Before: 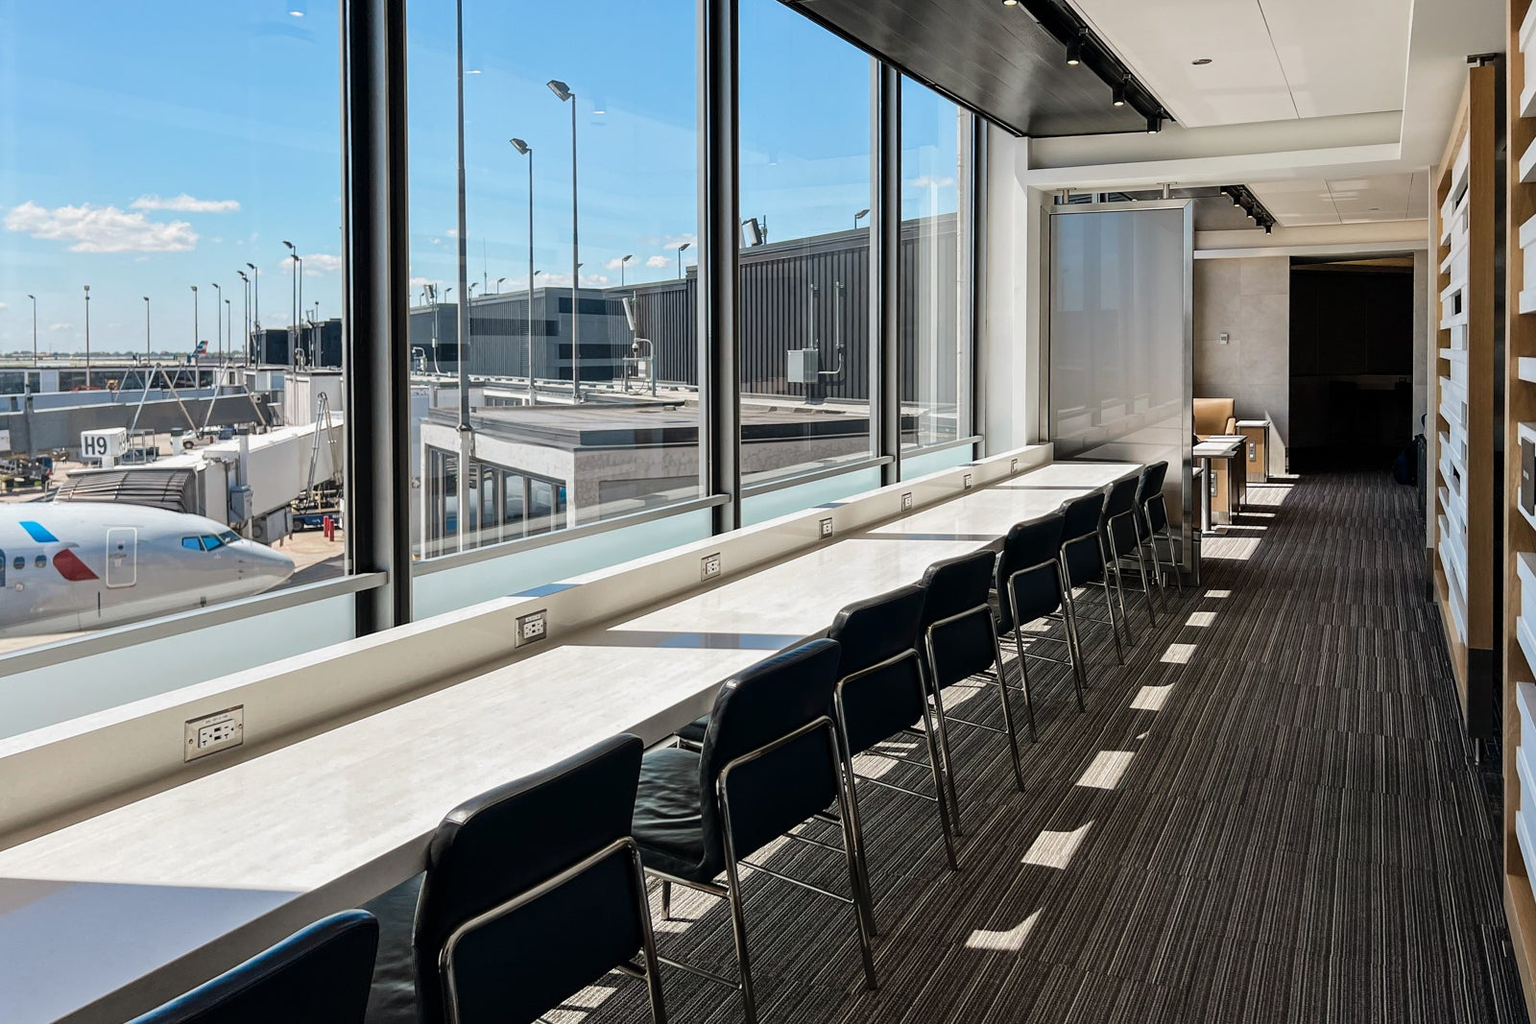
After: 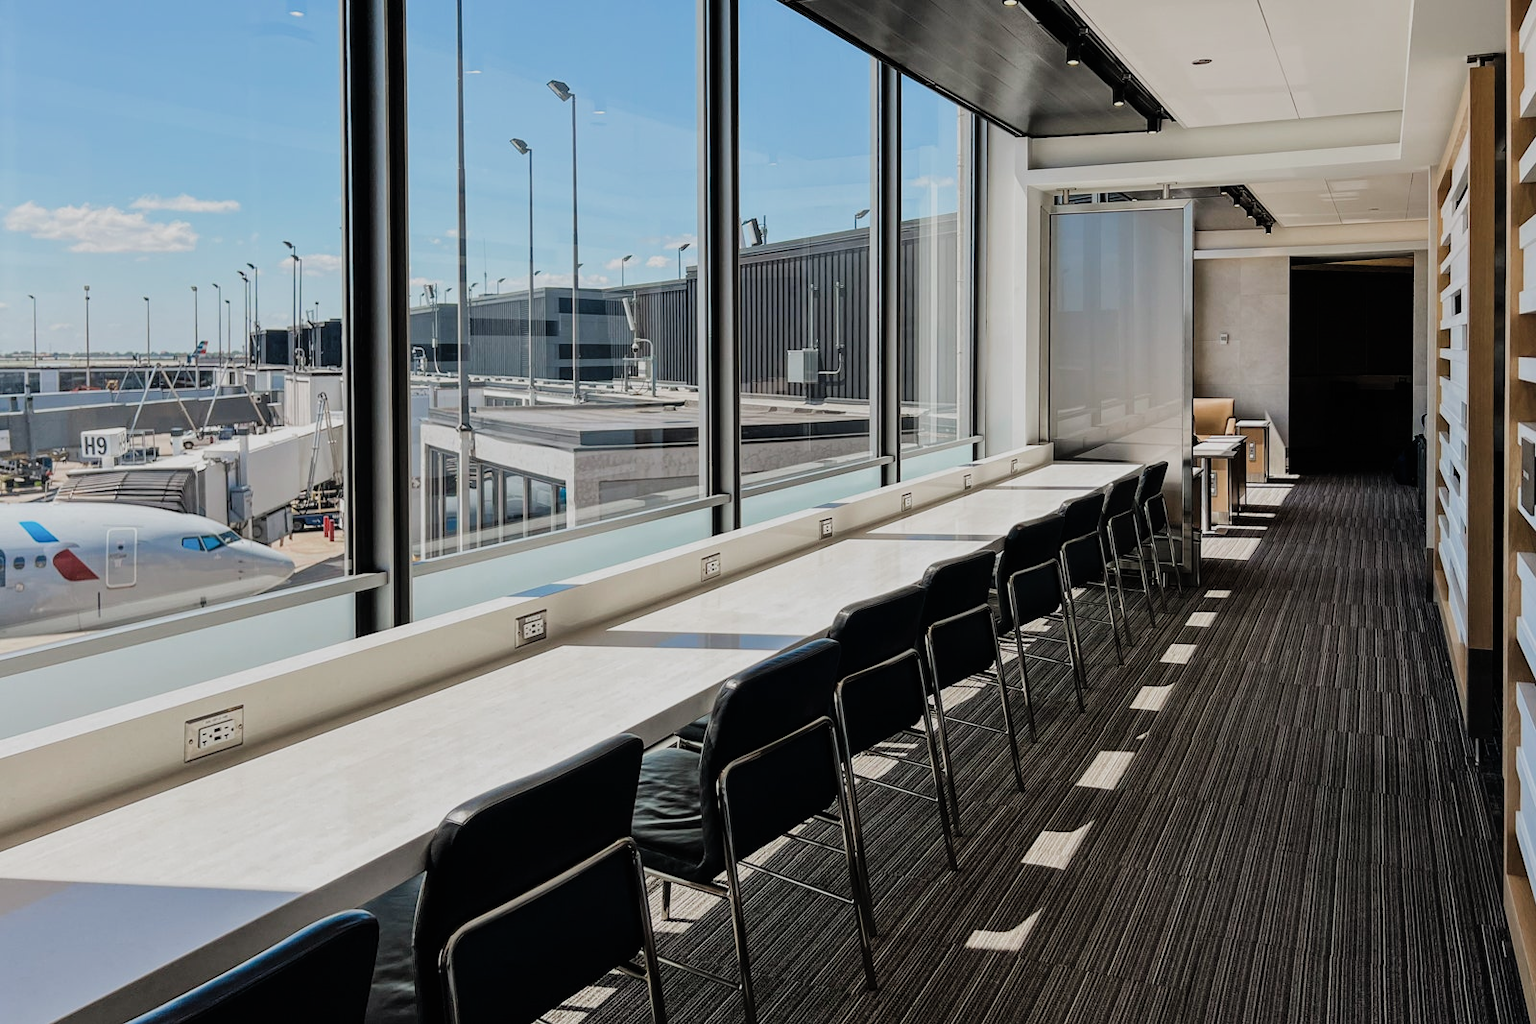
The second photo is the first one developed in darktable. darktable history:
color balance rgb: global offset › luminance 0.267%, perceptual saturation grading › global saturation 0.719%, global vibrance 0.565%
filmic rgb: black relative exposure -7.96 EV, white relative exposure 3.96 EV, hardness 4.21, contrast 0.989
